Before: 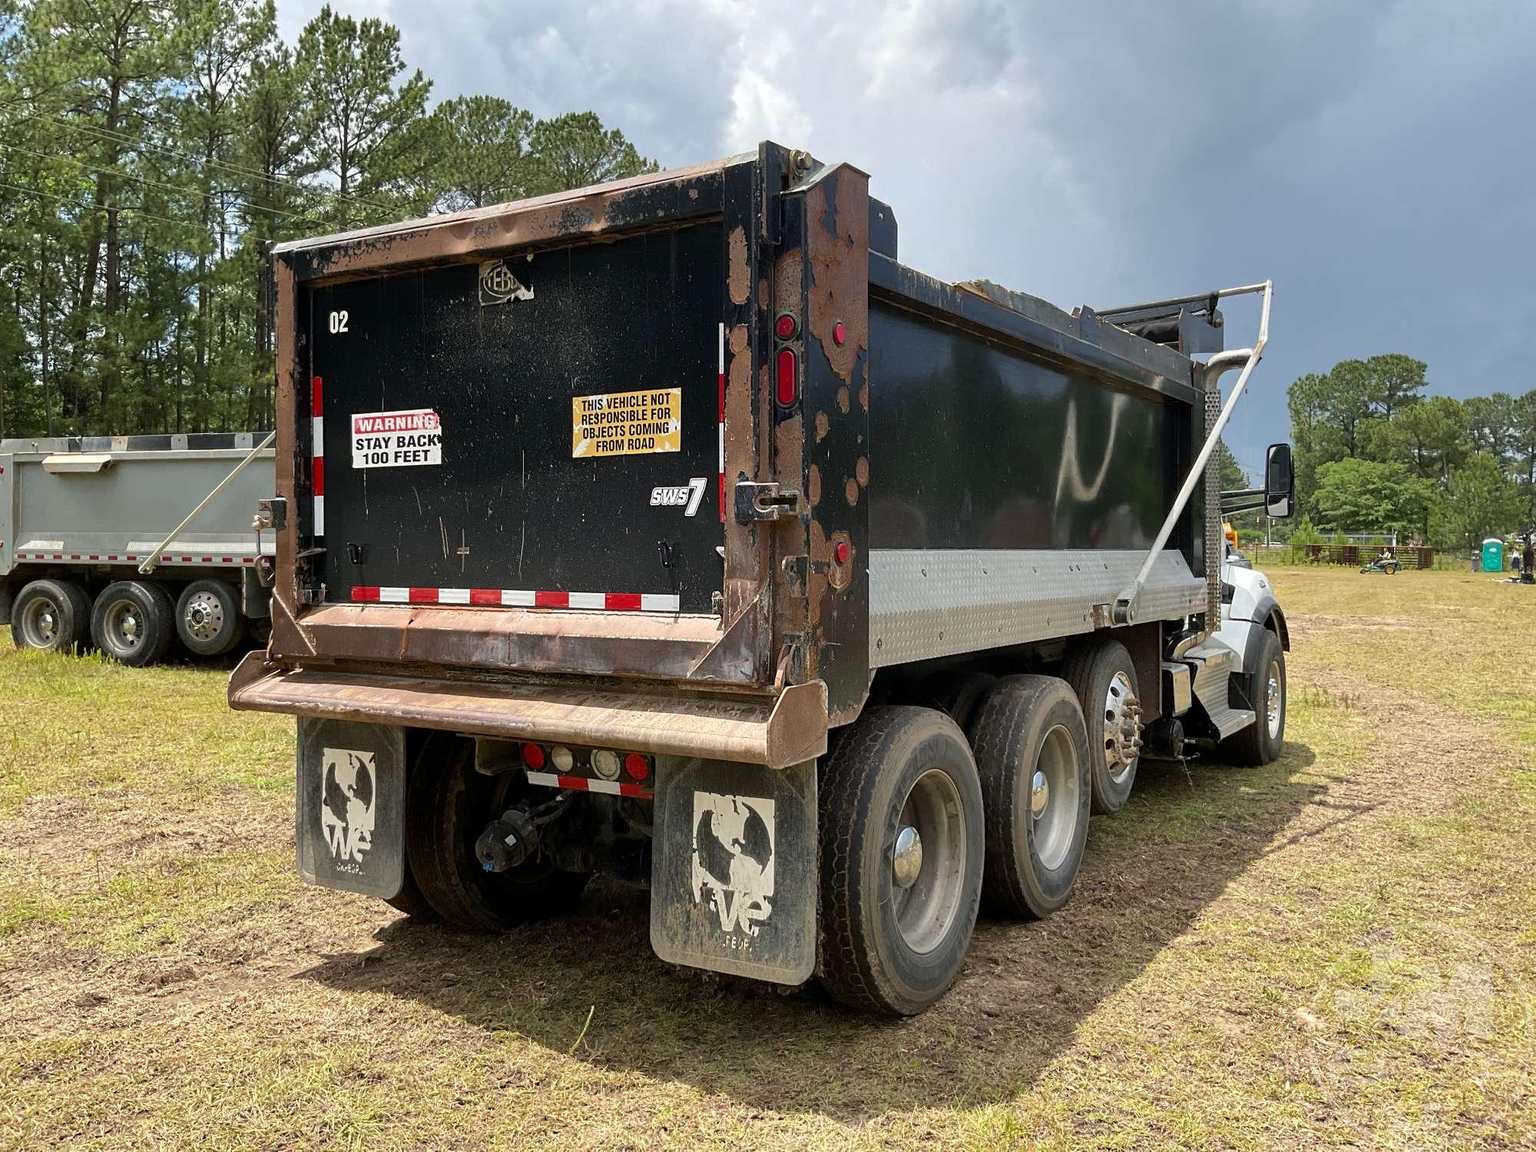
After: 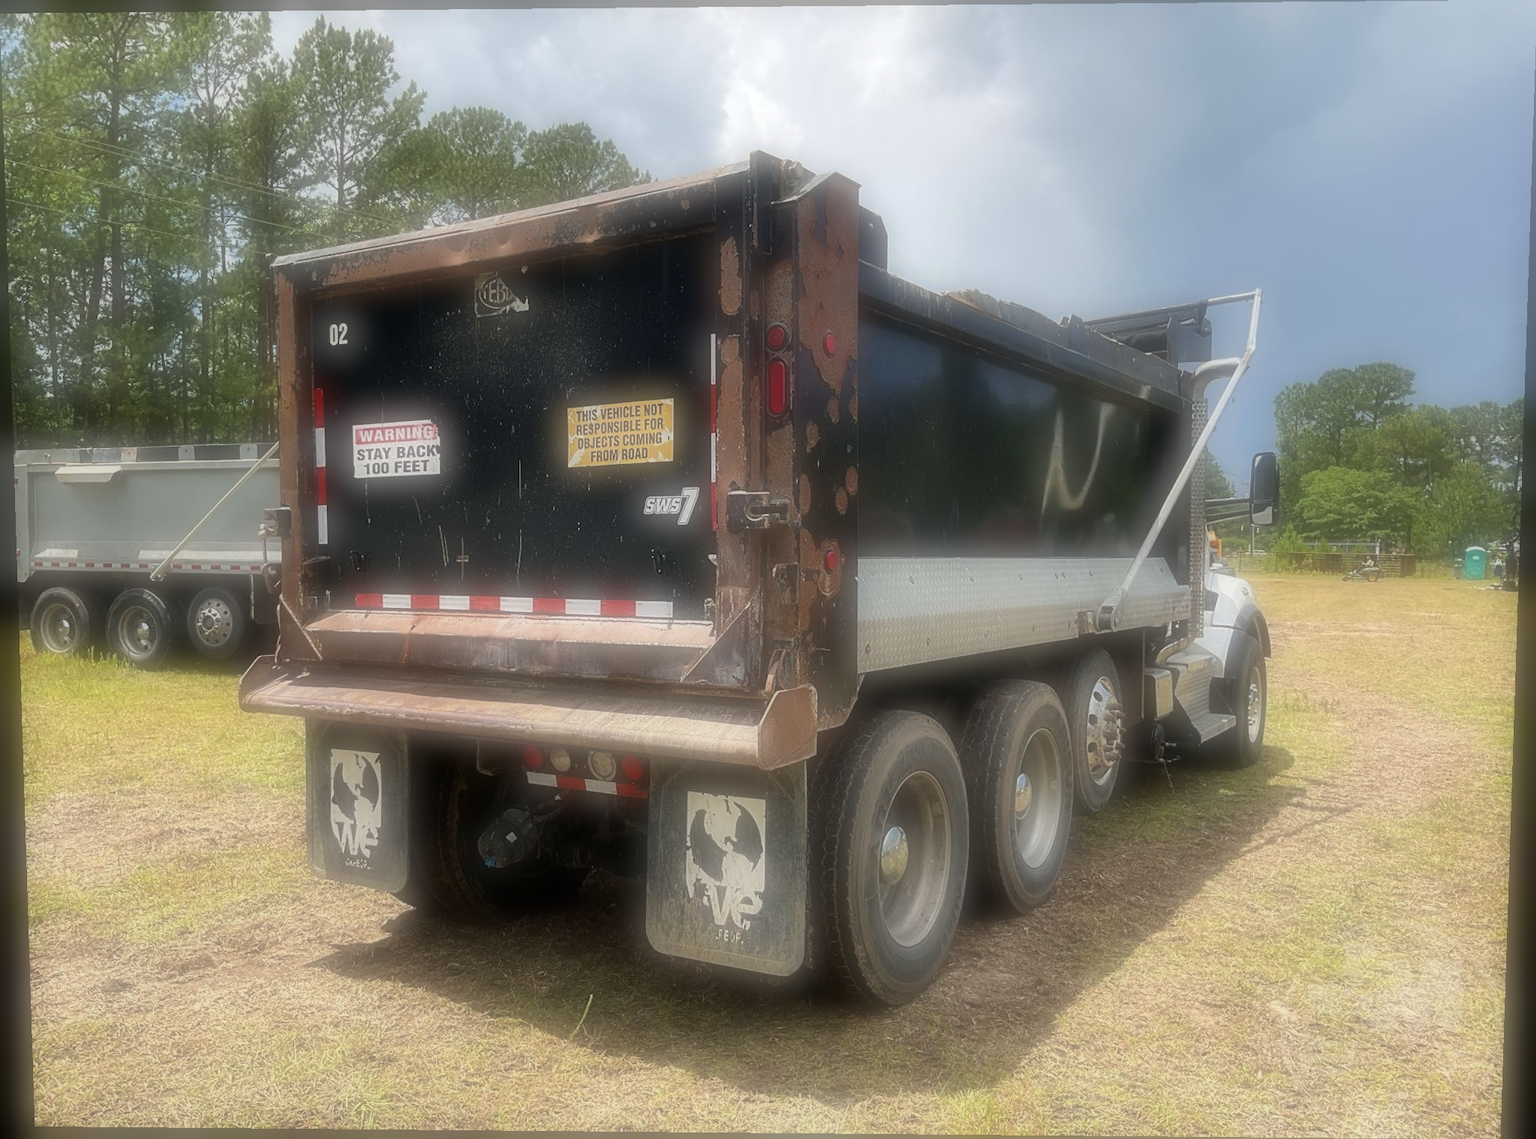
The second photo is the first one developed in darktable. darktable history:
rotate and perspective: lens shift (vertical) 0.048, lens shift (horizontal) -0.024, automatic cropping off
soften: on, module defaults
